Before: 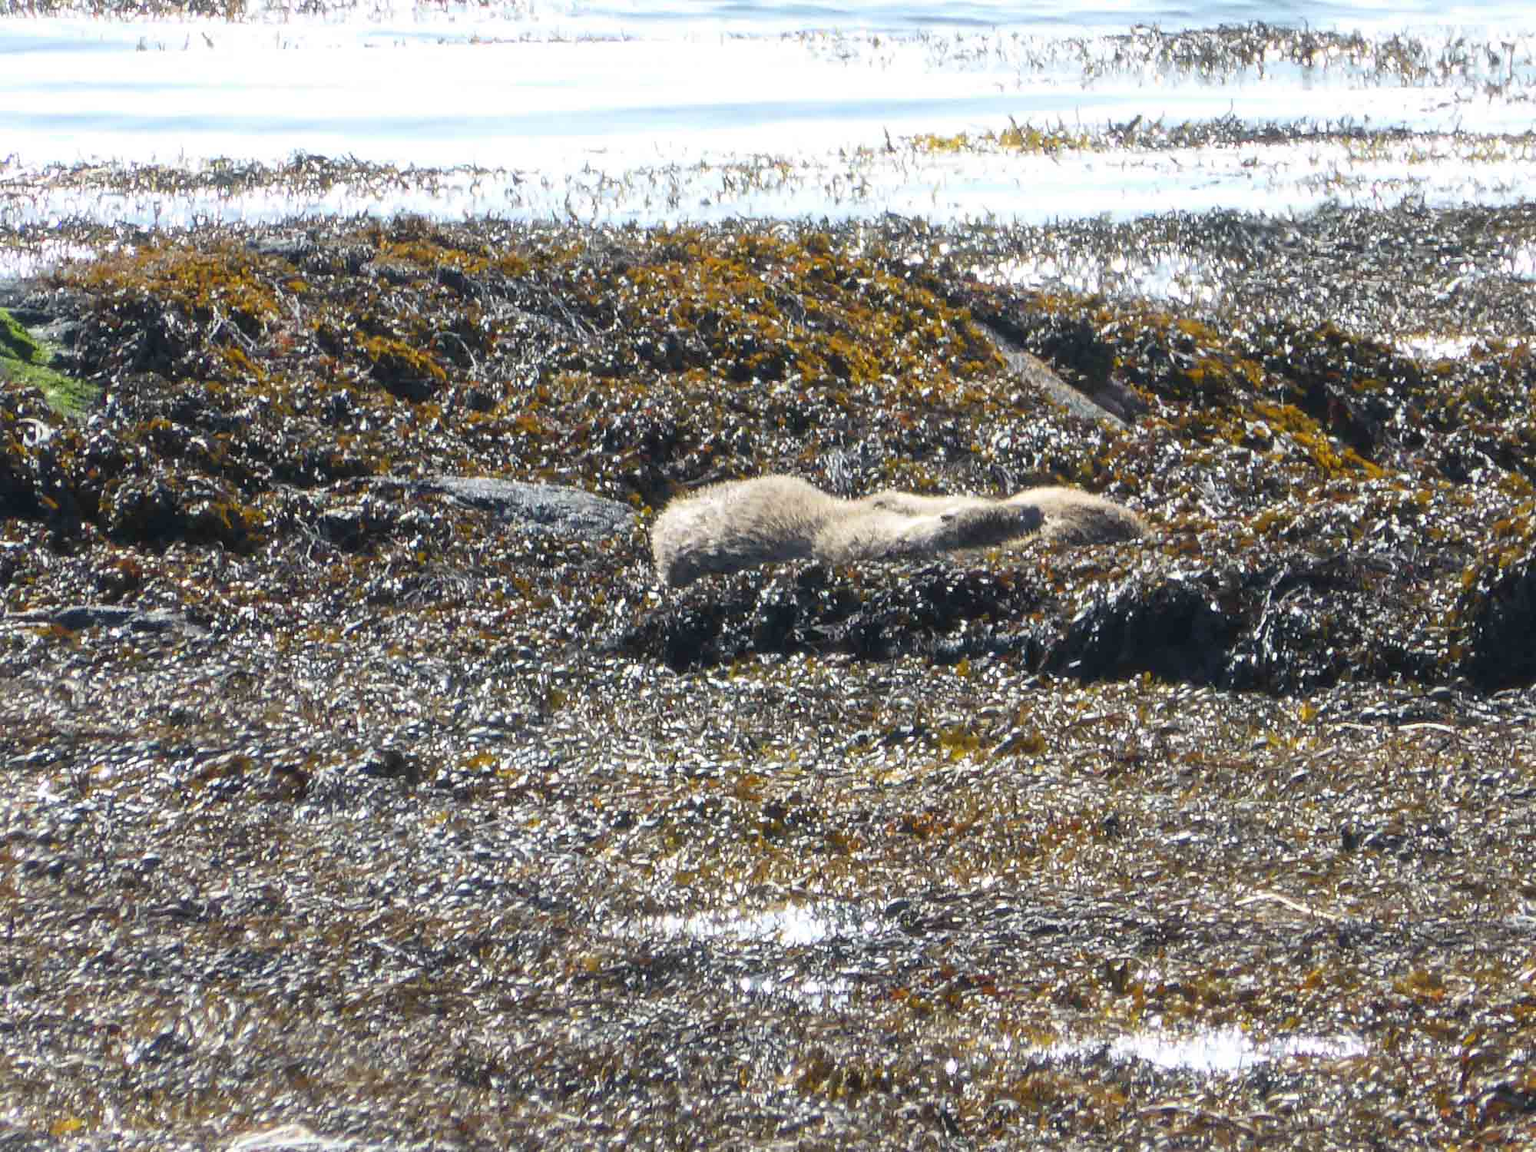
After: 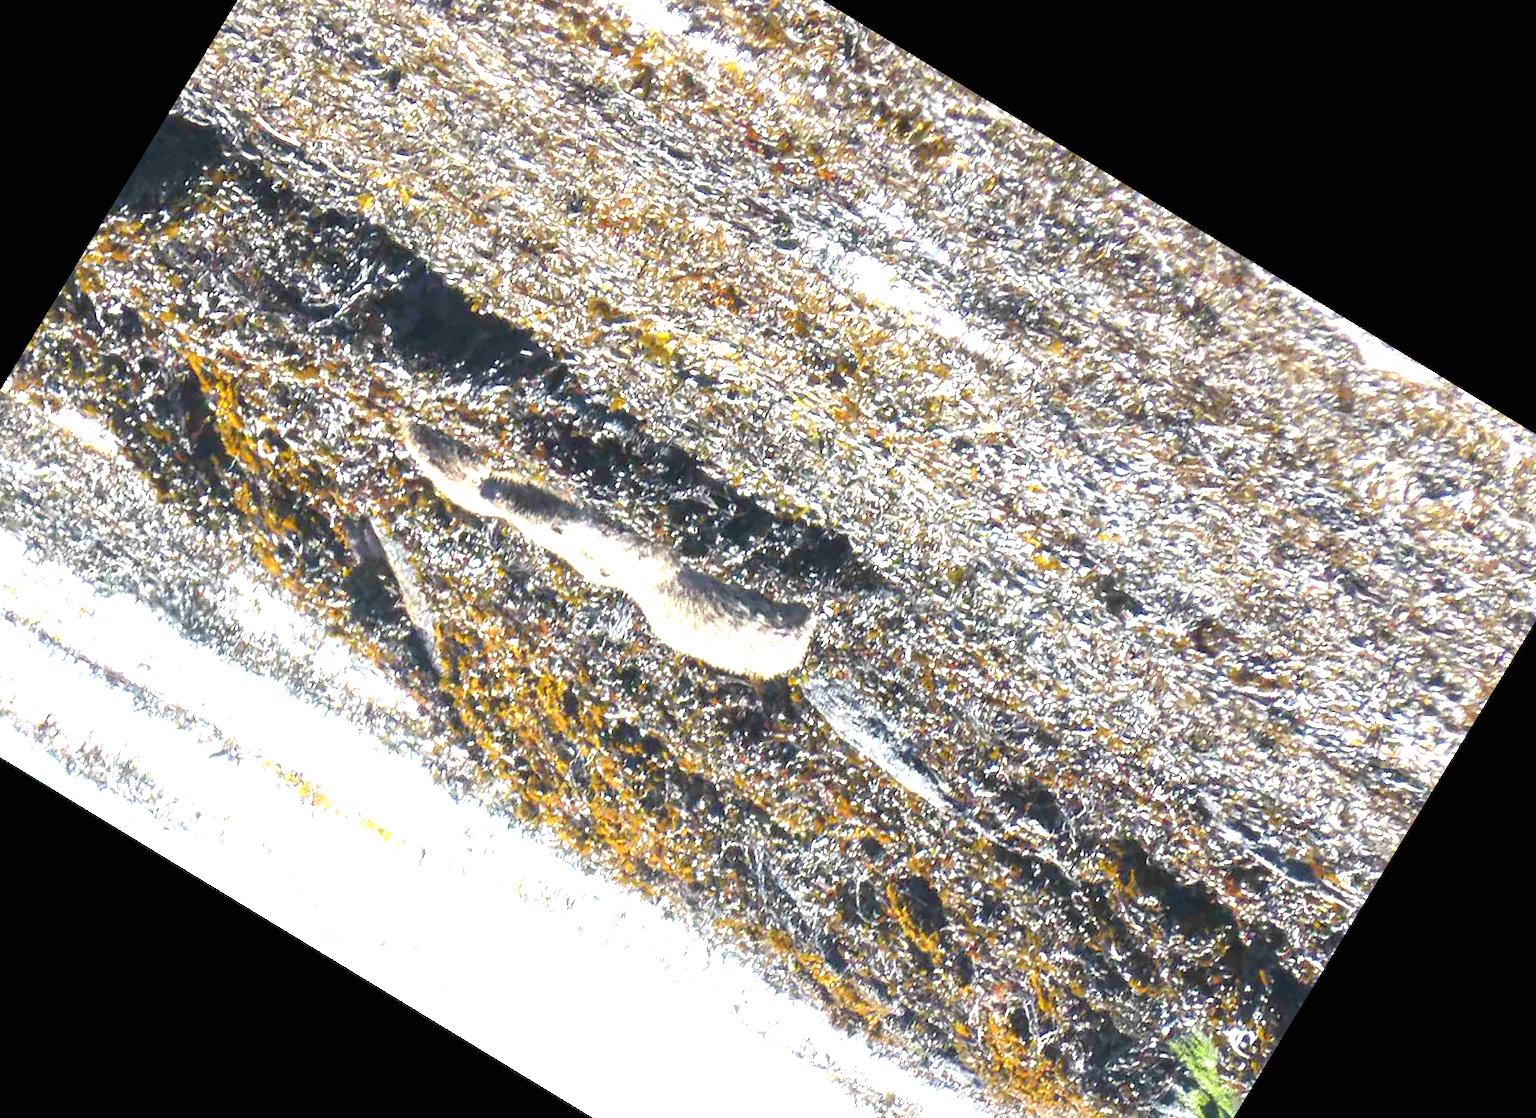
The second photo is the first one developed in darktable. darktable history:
crop and rotate: angle 148.68°, left 9.111%, top 15.603%, right 4.588%, bottom 17.041%
exposure: black level correction 0, exposure 1.4 EV, compensate highlight preservation false
